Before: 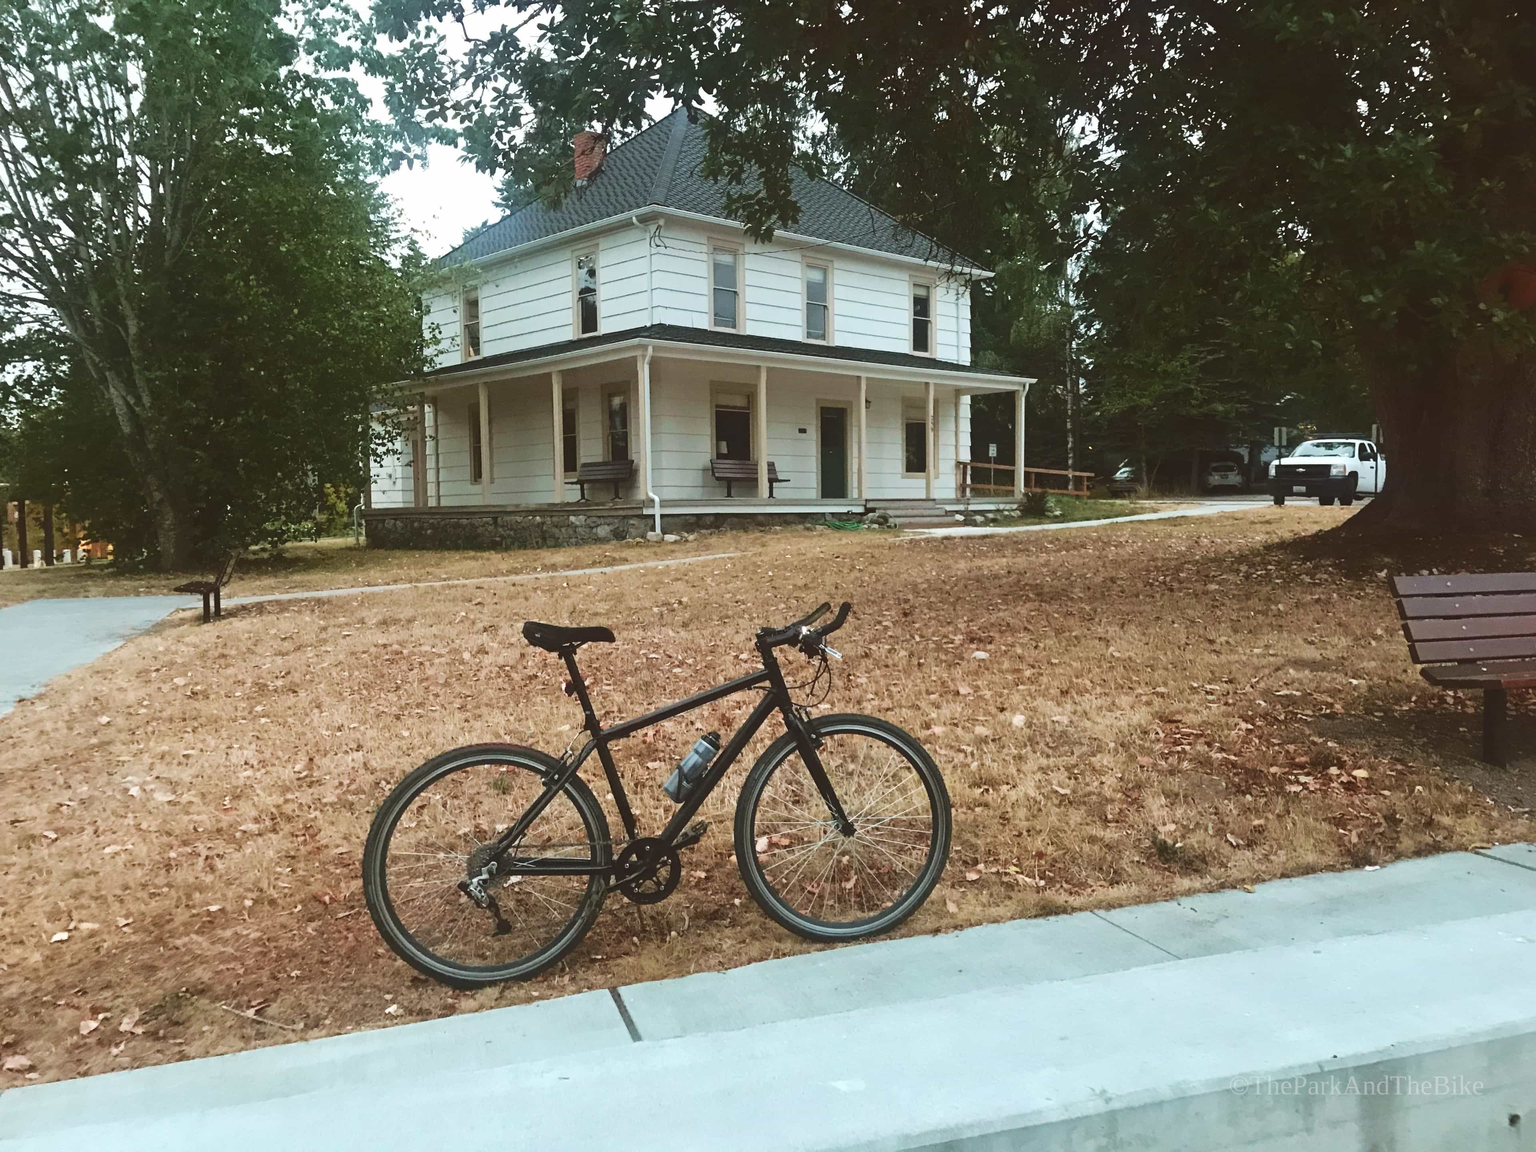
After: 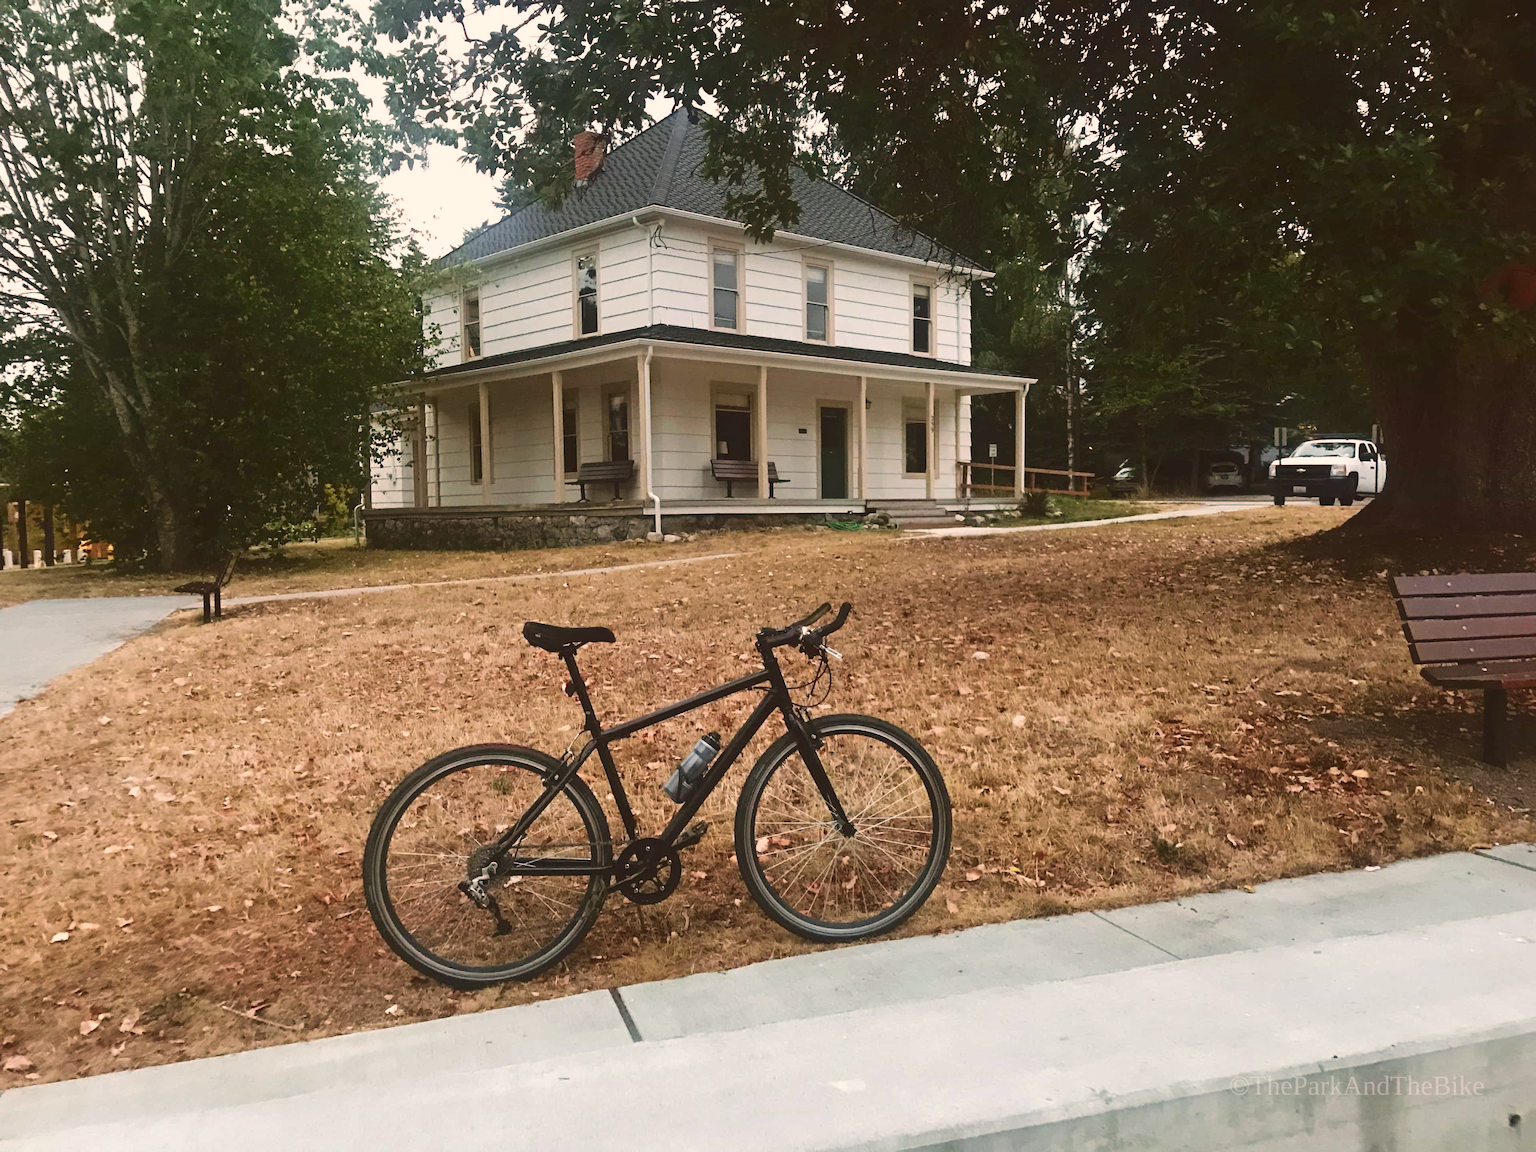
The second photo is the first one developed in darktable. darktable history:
color correction: highlights a* 11.96, highlights b* 11.58
contrast brightness saturation: contrast 0.03, brightness -0.04
